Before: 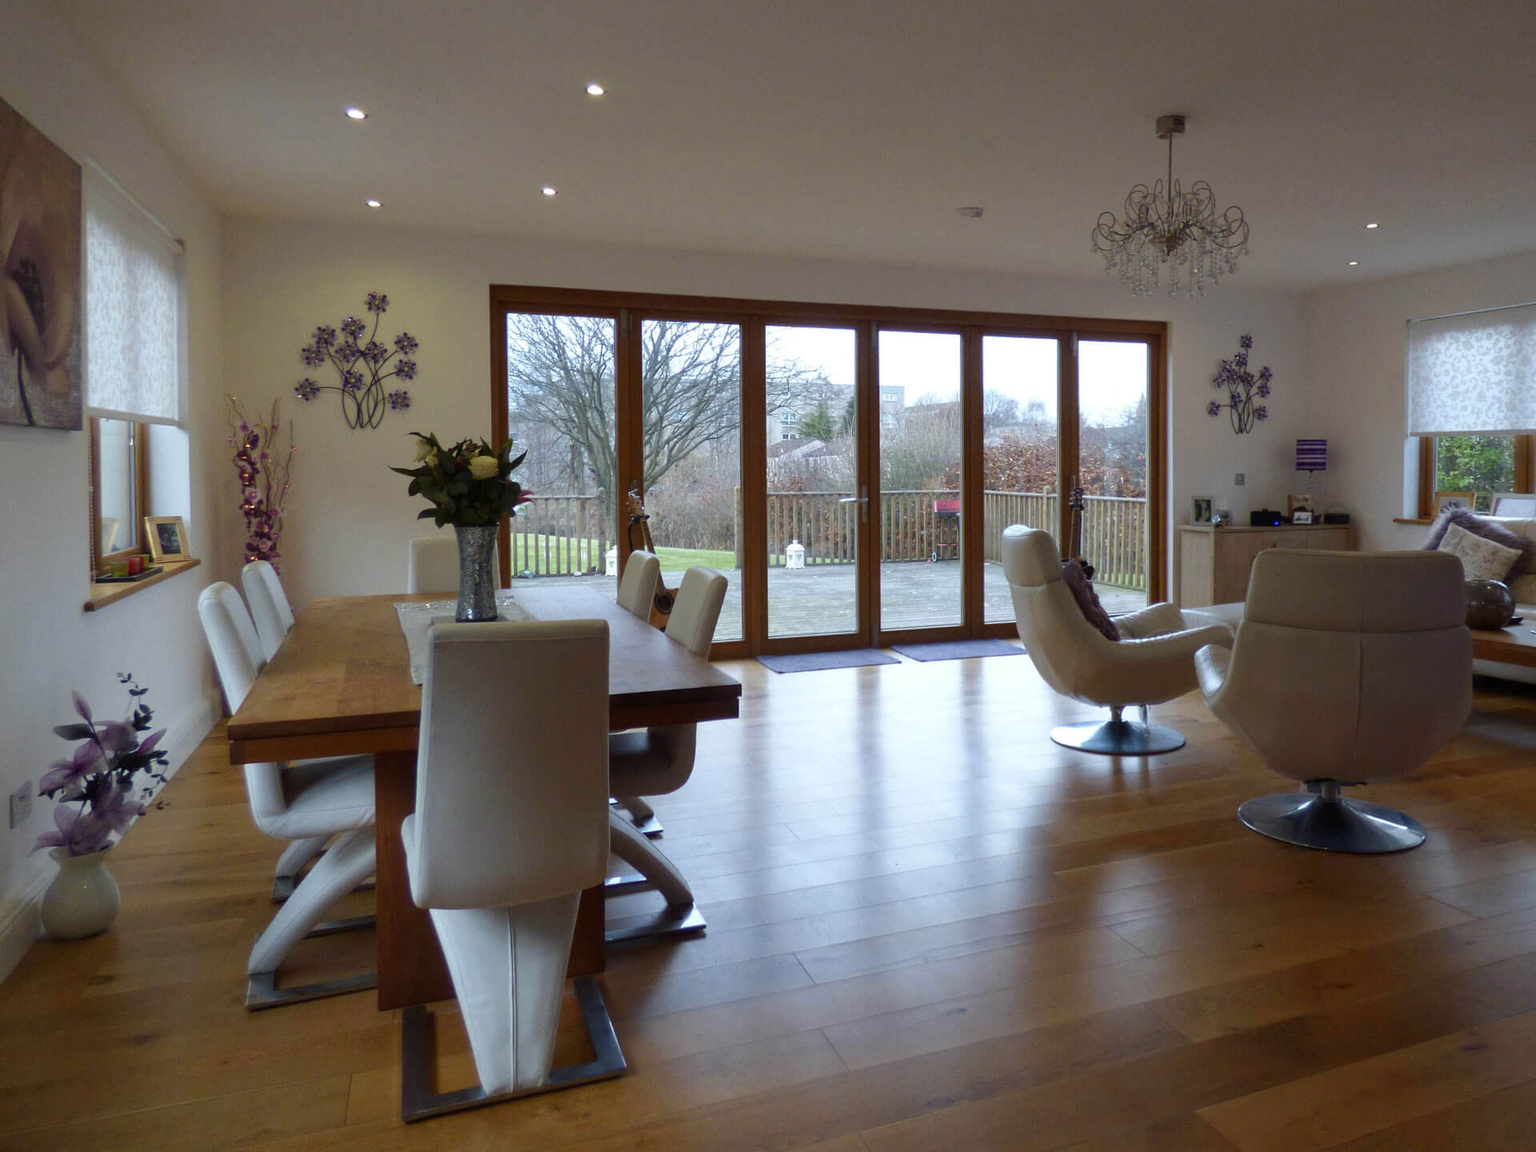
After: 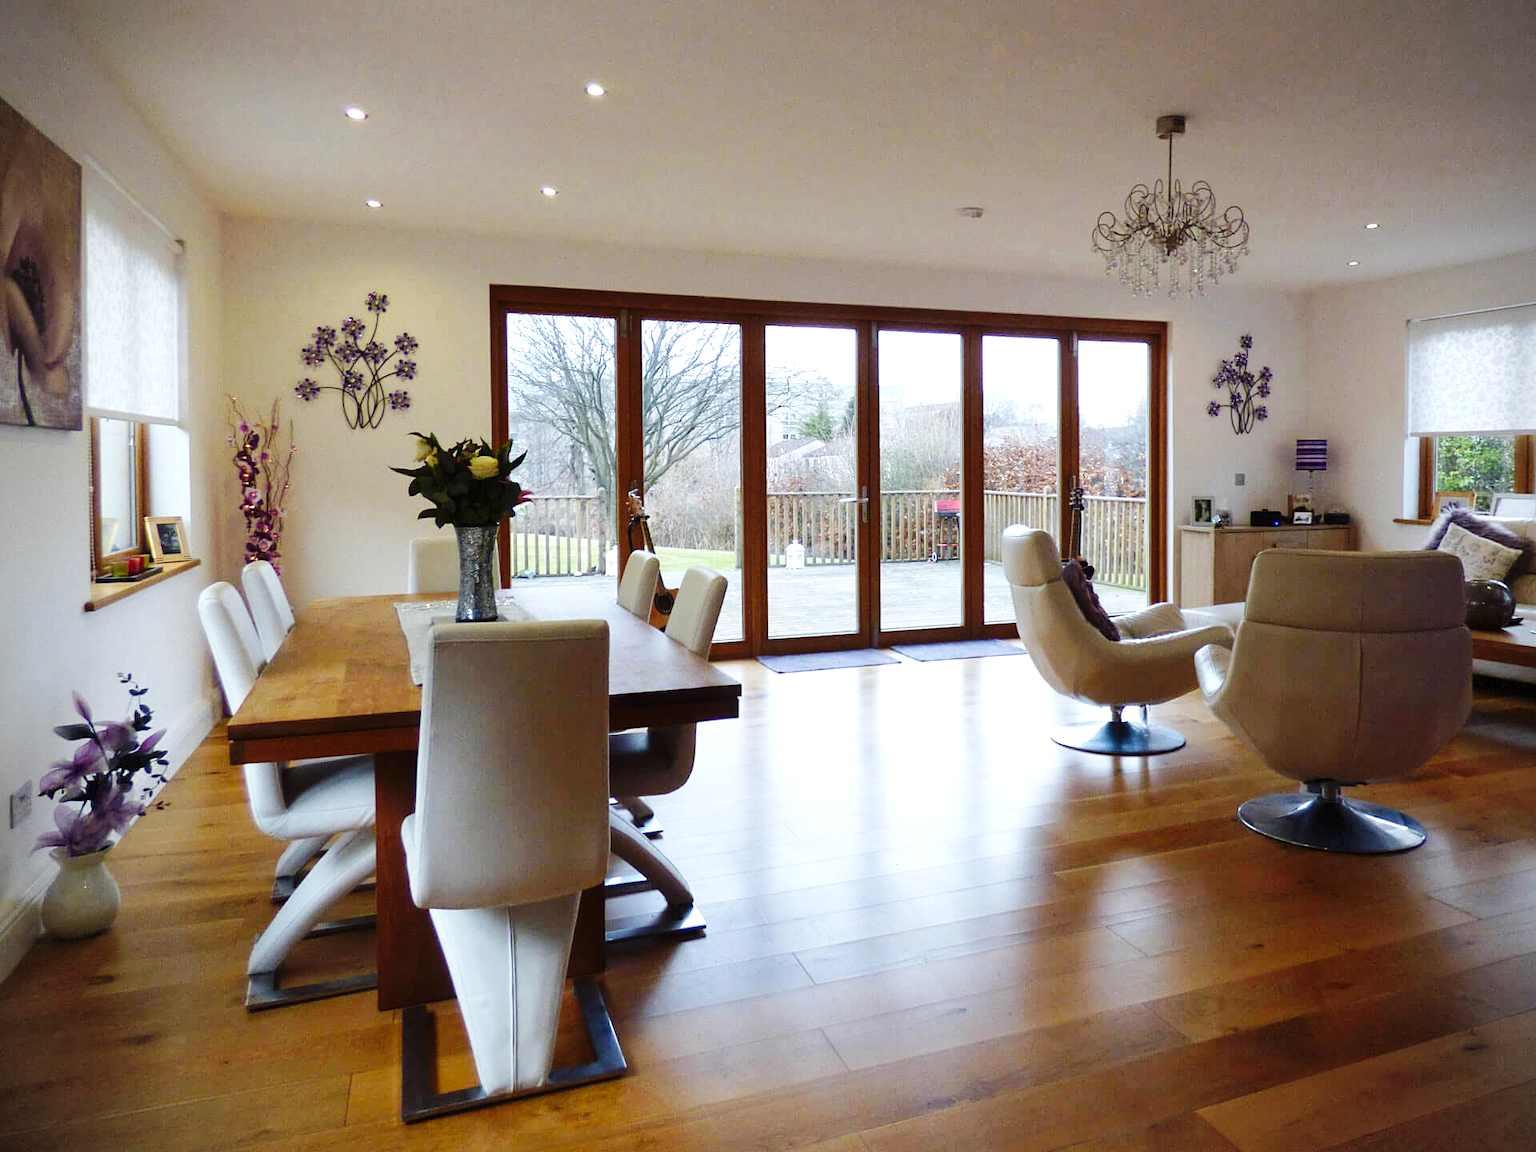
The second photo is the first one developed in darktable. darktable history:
sharpen: amount 0.218
base curve: curves: ch0 [(0, 0) (0.036, 0.025) (0.121, 0.166) (0.206, 0.329) (0.605, 0.79) (1, 1)], preserve colors none
exposure: exposure 0.509 EV, compensate highlight preservation false
vignetting: fall-off radius 64.14%, dithering 8-bit output
